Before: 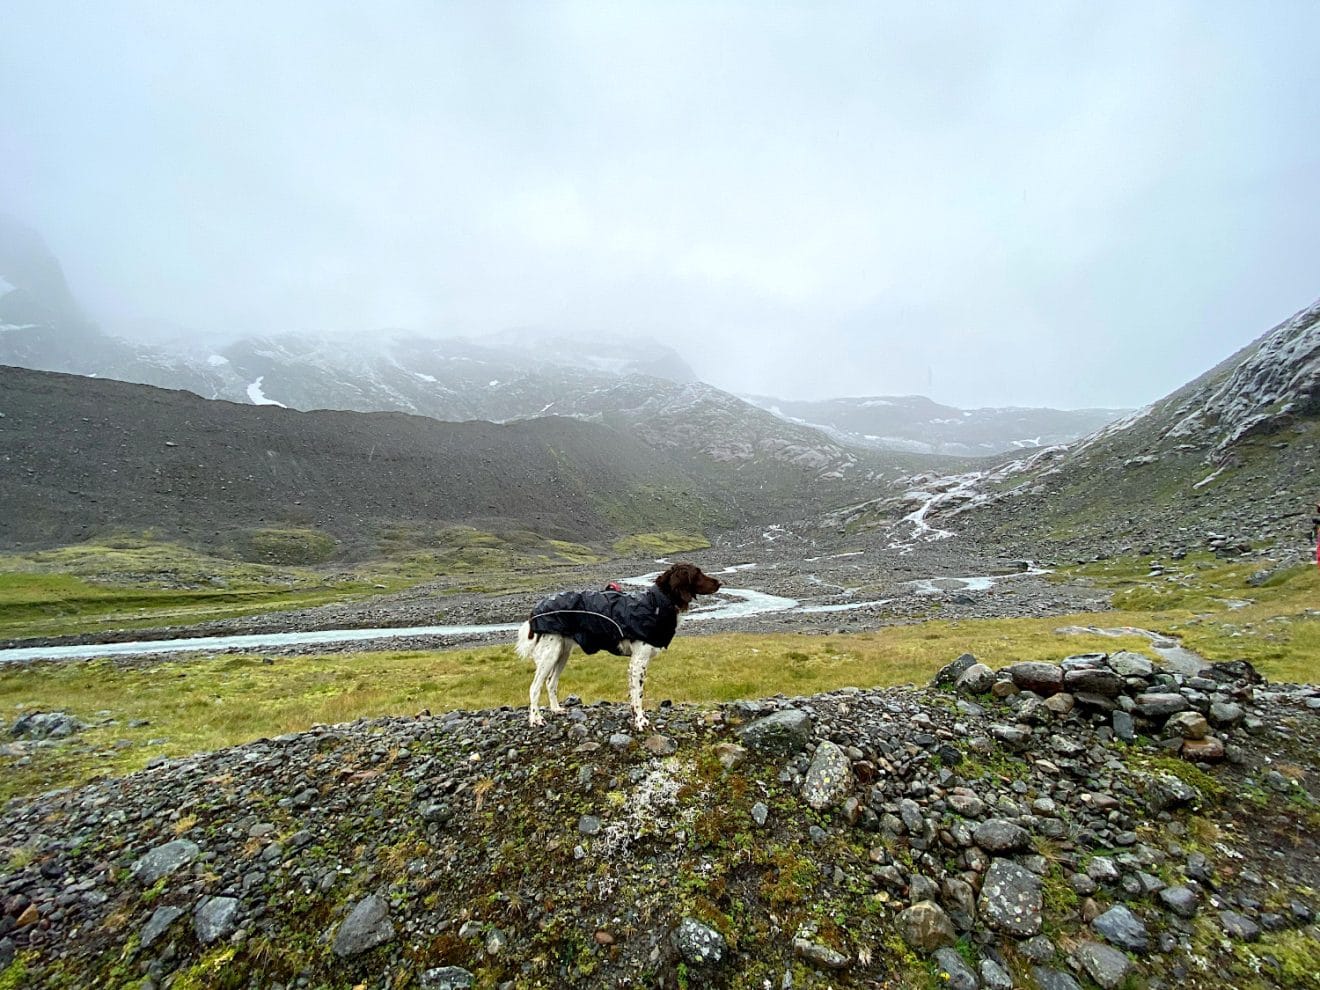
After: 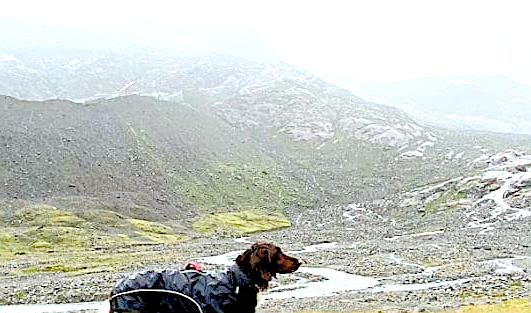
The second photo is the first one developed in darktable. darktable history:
contrast brightness saturation: contrast 0.145, brightness 0.221
sharpen: on, module defaults
crop: left 31.879%, top 32.5%, right 27.822%, bottom 35.808%
color balance rgb: perceptual saturation grading › global saturation -0.022%, perceptual saturation grading › highlights -33.253%, perceptual saturation grading › mid-tones 15.07%, perceptual saturation grading › shadows 47.865%, perceptual brilliance grading › global brilliance 12.233%, perceptual brilliance grading › highlights 15.025%, contrast -29.615%
exposure: black level correction 0.005, exposure 0.015 EV, compensate exposure bias true, compensate highlight preservation false
haze removal: compatibility mode true, adaptive false
tone equalizer: -8 EV -0.451 EV, -7 EV -0.382 EV, -6 EV -0.328 EV, -5 EV -0.244 EV, -3 EV 0.233 EV, -2 EV 0.346 EV, -1 EV 0.399 EV, +0 EV 0.431 EV, mask exposure compensation -0.497 EV
